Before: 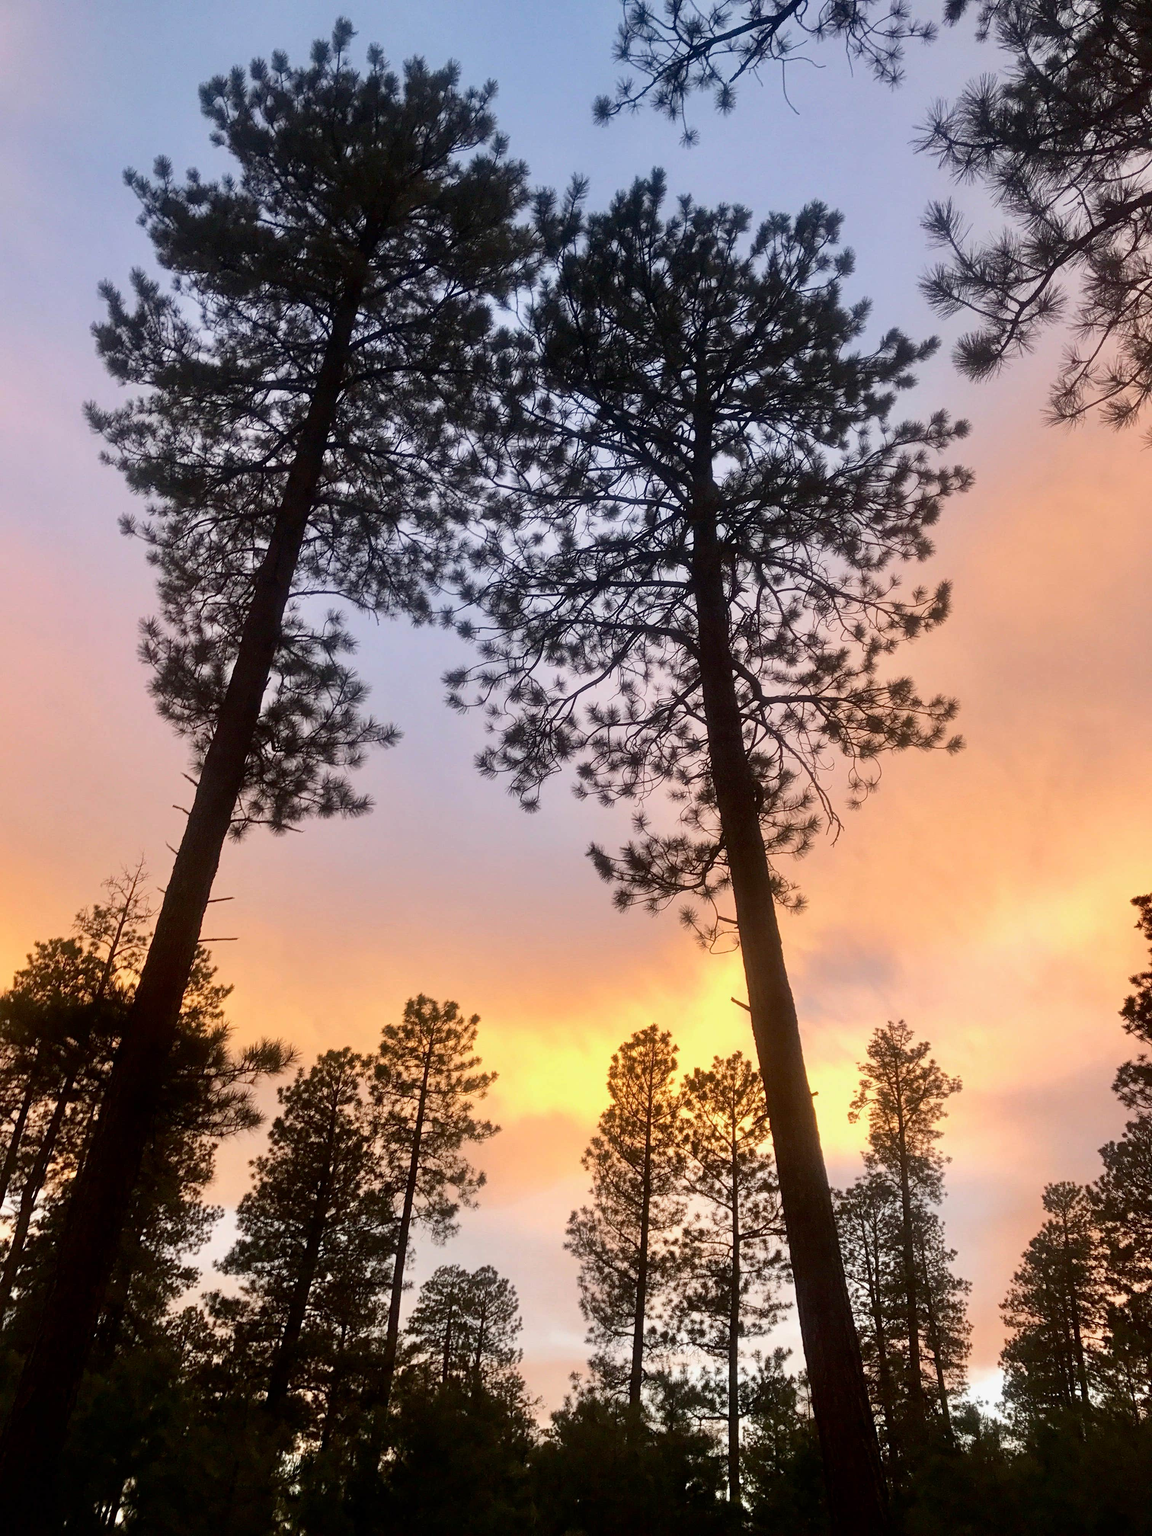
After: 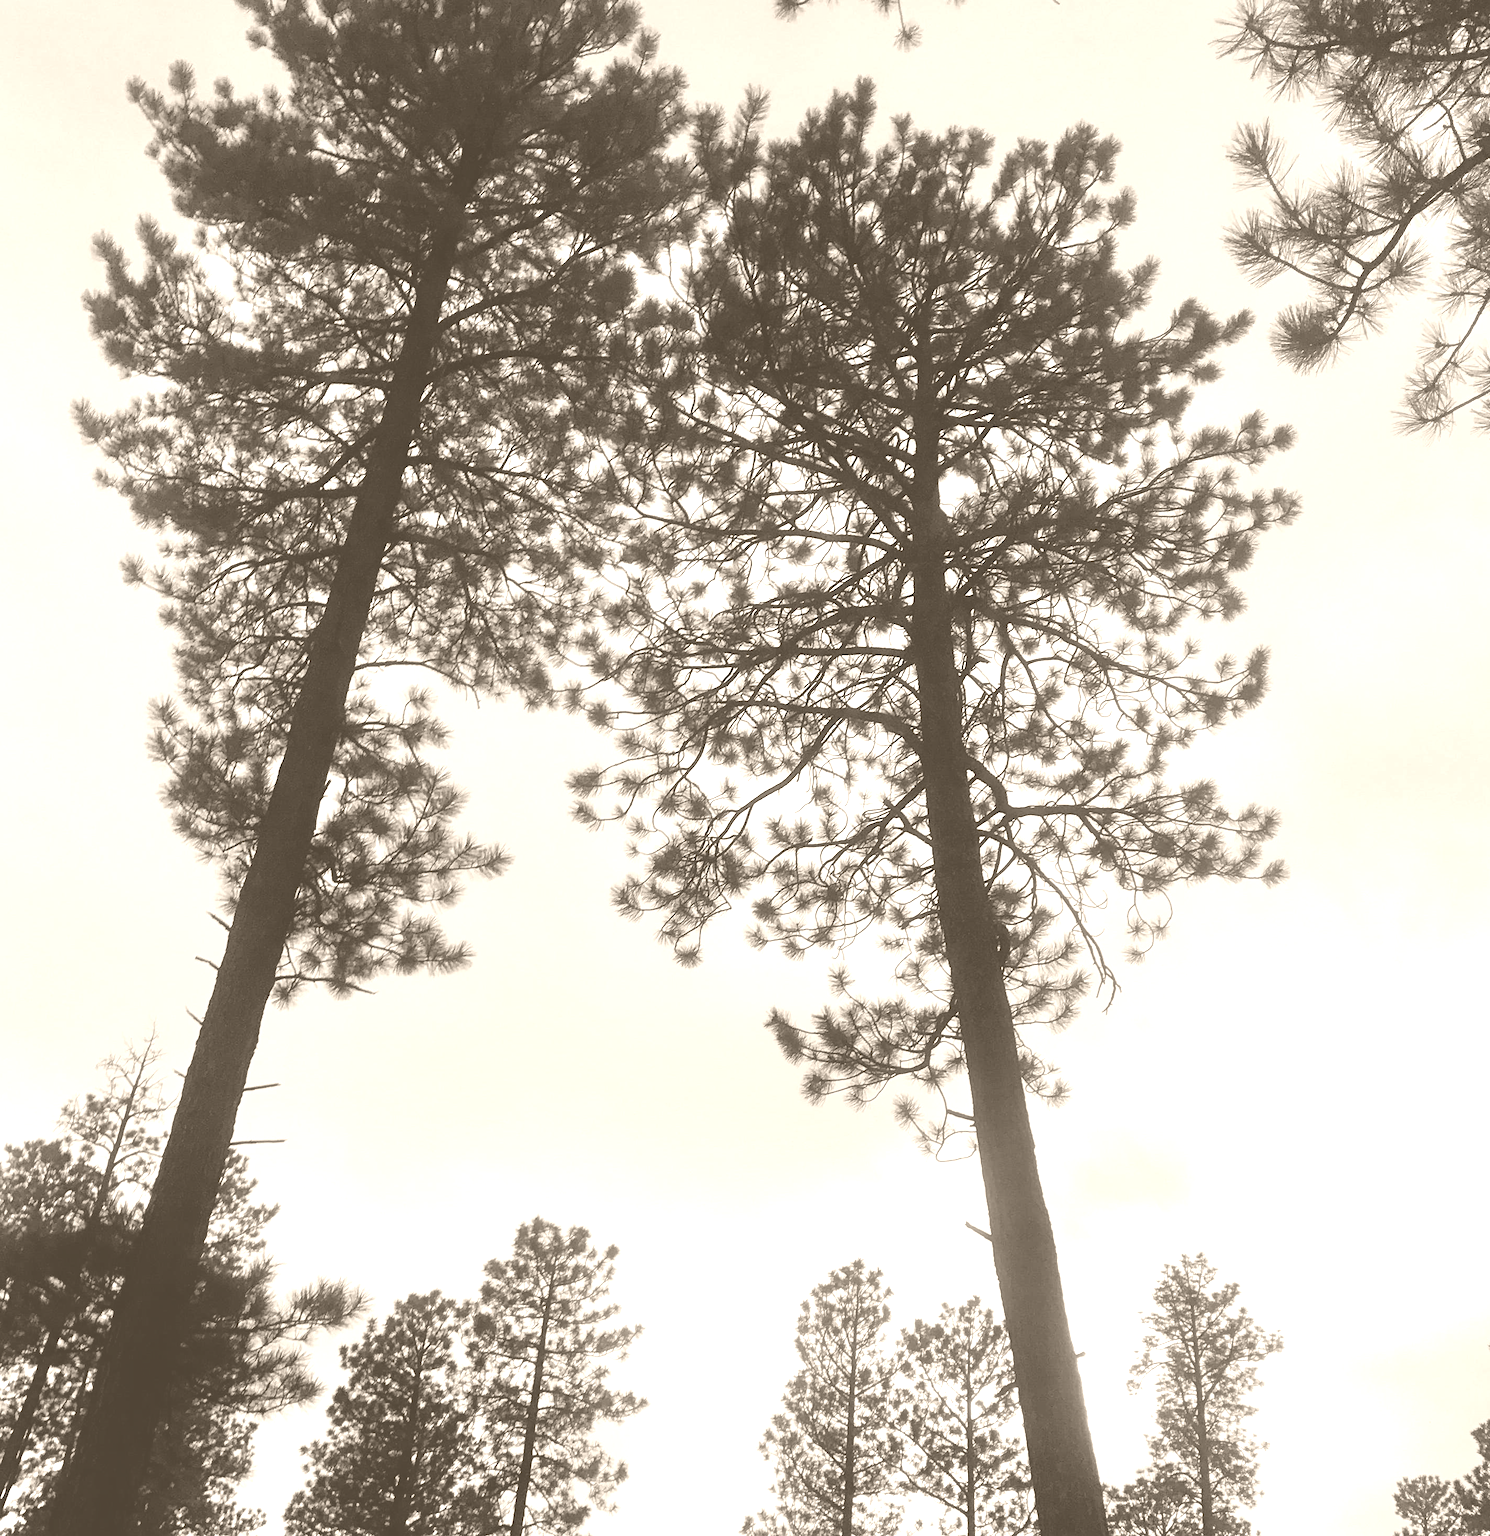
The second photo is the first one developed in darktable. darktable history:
colorize: hue 34.49°, saturation 35.33%, source mix 100%, version 1
crop: left 2.737%, top 7.287%, right 3.421%, bottom 20.179%
